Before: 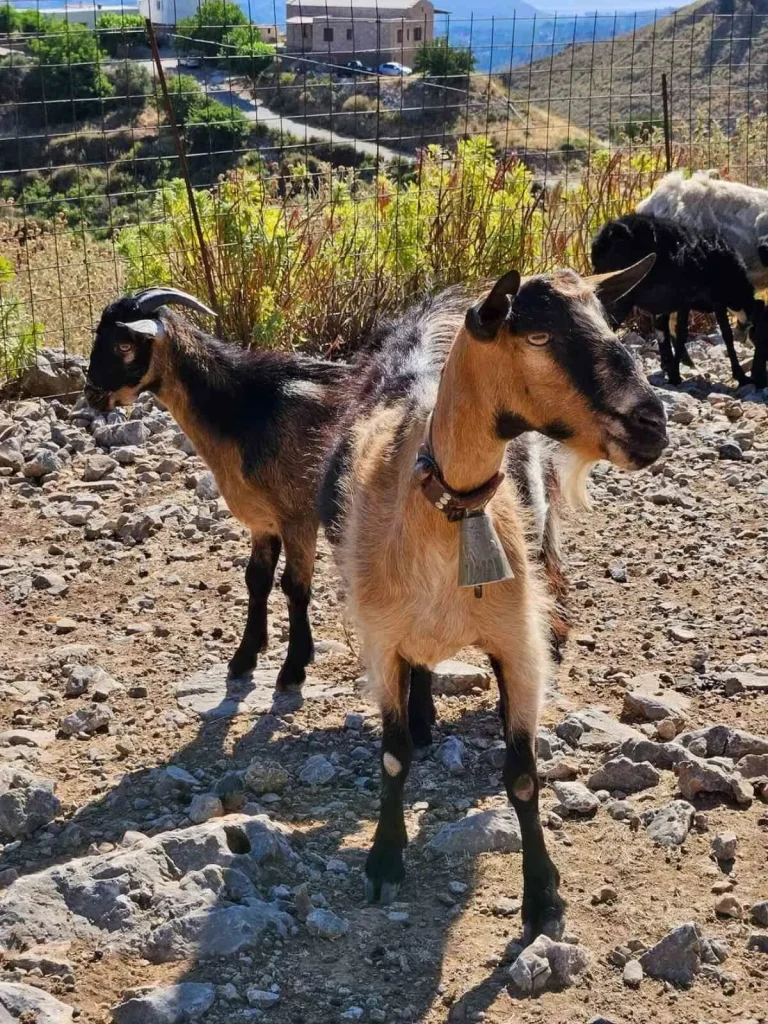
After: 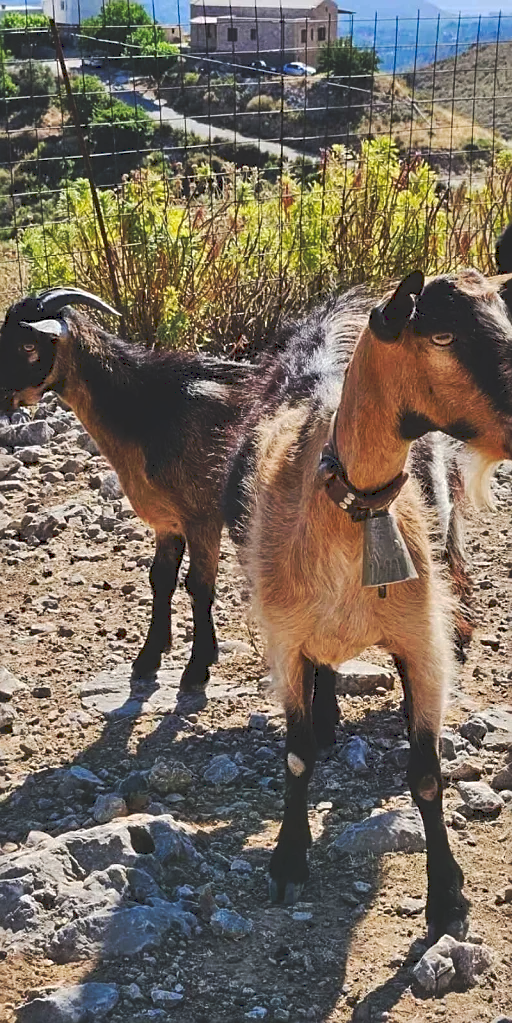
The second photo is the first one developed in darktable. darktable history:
sharpen: on, module defaults
crop and rotate: left 12.55%, right 20.689%
tone curve: curves: ch0 [(0, 0) (0.003, 0.156) (0.011, 0.156) (0.025, 0.157) (0.044, 0.164) (0.069, 0.172) (0.1, 0.181) (0.136, 0.191) (0.177, 0.214) (0.224, 0.245) (0.277, 0.285) (0.335, 0.333) (0.399, 0.387) (0.468, 0.471) (0.543, 0.556) (0.623, 0.648) (0.709, 0.734) (0.801, 0.809) (0.898, 0.891) (1, 1)], preserve colors none
